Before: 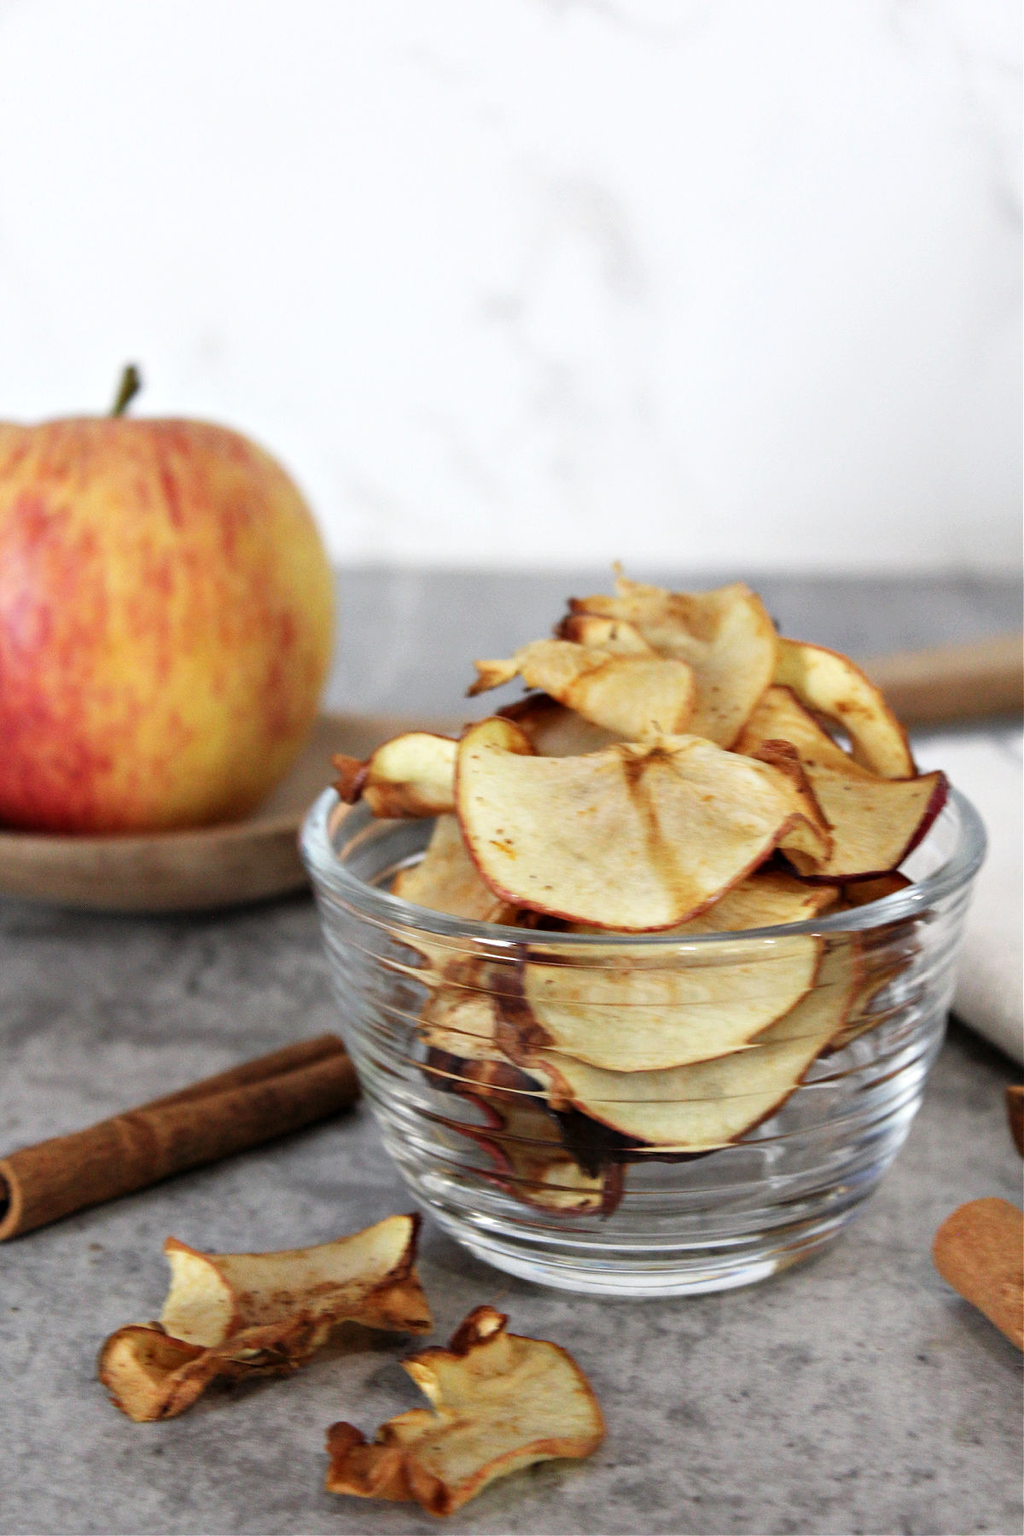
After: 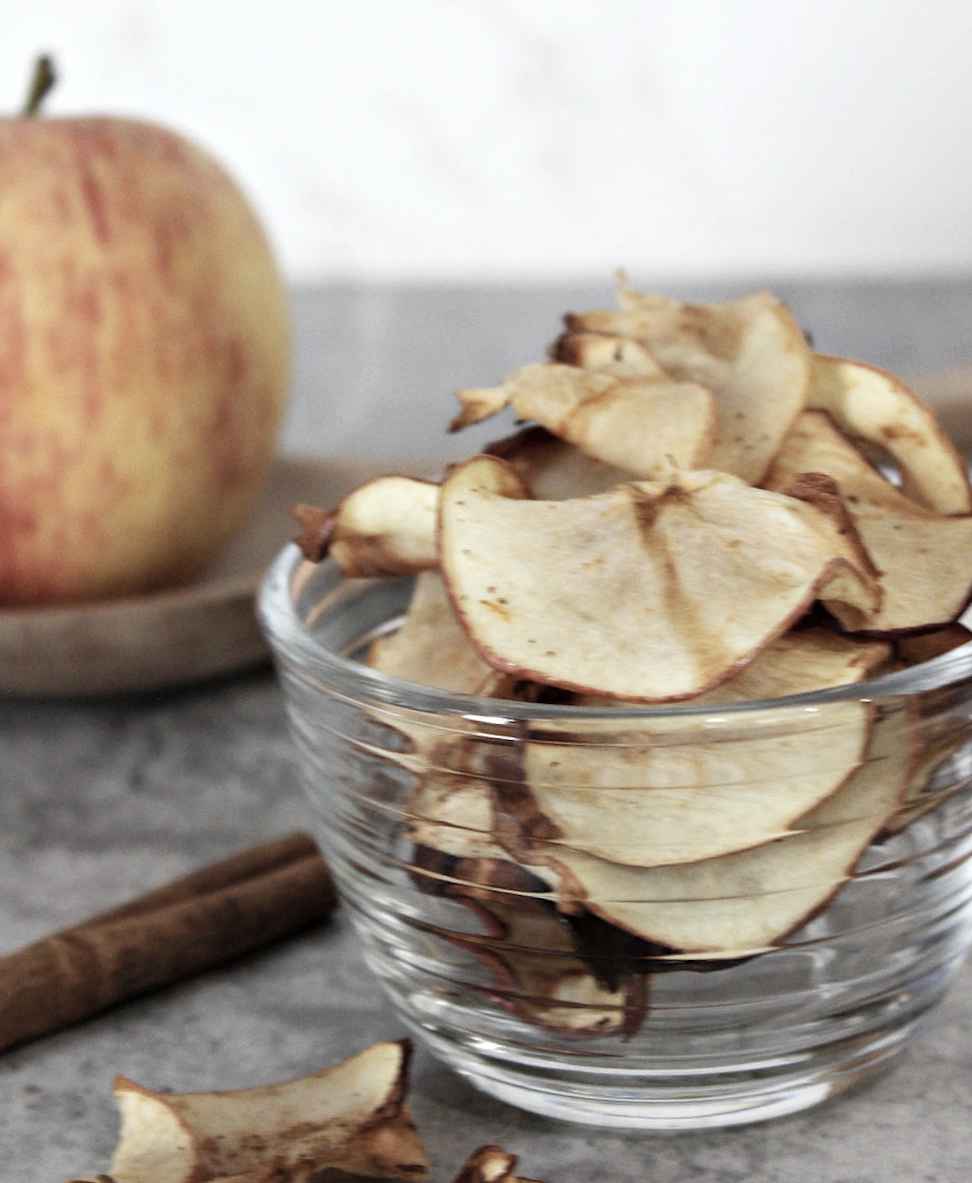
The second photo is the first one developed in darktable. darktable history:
crop and rotate: angle -3.37°, left 9.79%, top 20.73%, right 12.42%, bottom 11.82%
rotate and perspective: rotation -4.98°, automatic cropping off
color correction: saturation 0.57
